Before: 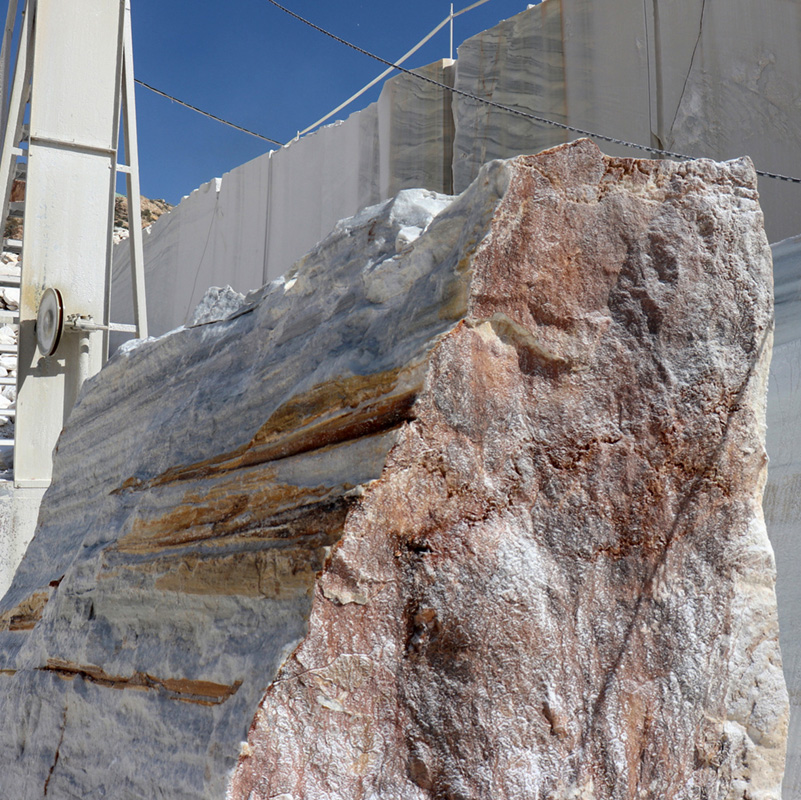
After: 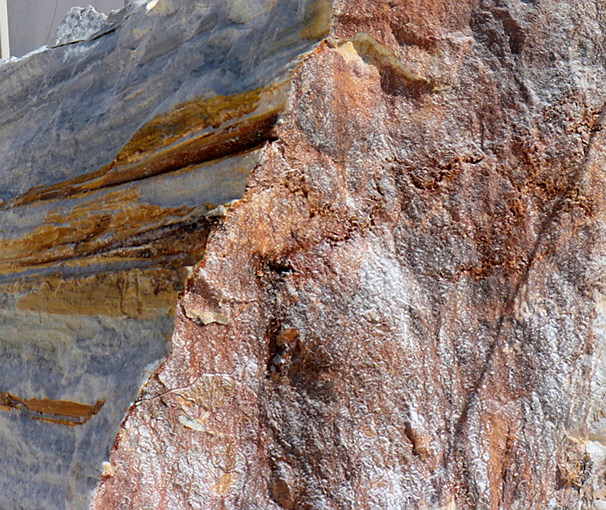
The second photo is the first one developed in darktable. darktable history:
crop and rotate: left 17.299%, top 35.115%, right 7.015%, bottom 1.024%
velvia: on, module defaults
sharpen: radius 1.458, amount 0.398, threshold 1.271
color zones: curves: ch0 [(0.224, 0.526) (0.75, 0.5)]; ch1 [(0.055, 0.526) (0.224, 0.761) (0.377, 0.526) (0.75, 0.5)]
